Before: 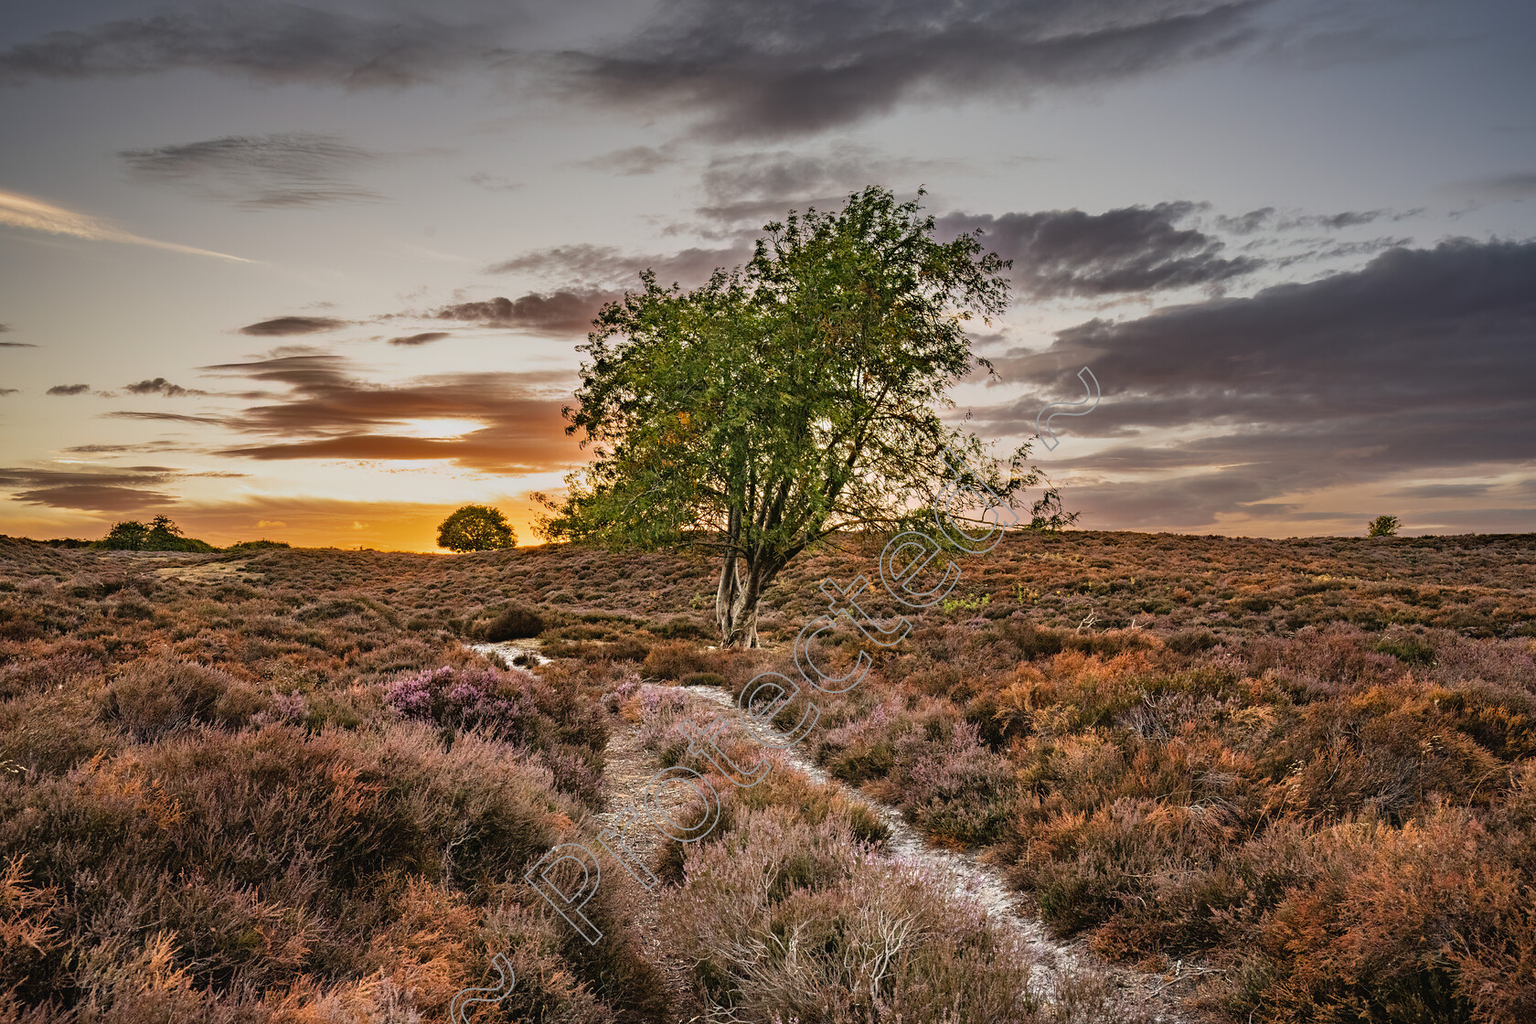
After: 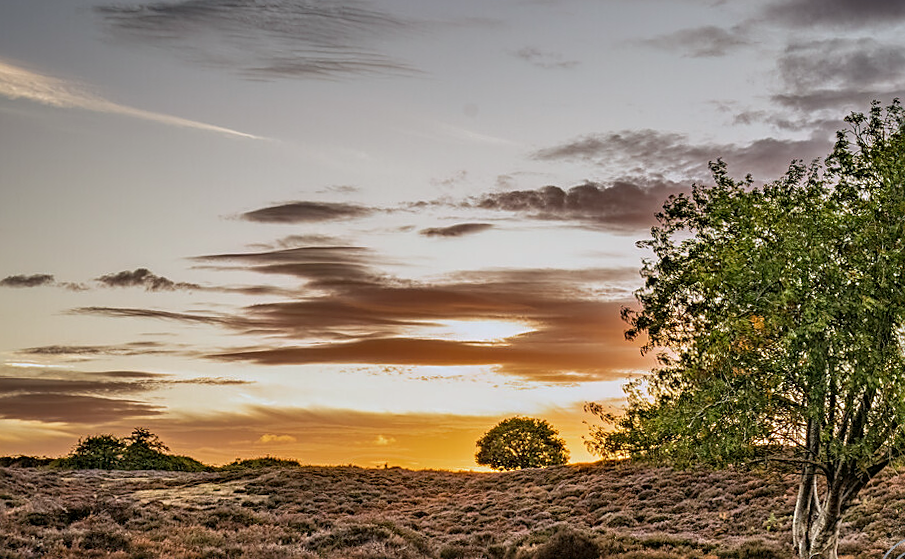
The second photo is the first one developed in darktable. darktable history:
local contrast: on, module defaults
sharpen: on, module defaults
rotate and perspective: rotation -0.013°, lens shift (vertical) -0.027, lens shift (horizontal) 0.178, crop left 0.016, crop right 0.989, crop top 0.082, crop bottom 0.918
crop and rotate: left 3.047%, top 7.509%, right 42.236%, bottom 37.598%
white balance: red 0.974, blue 1.044
